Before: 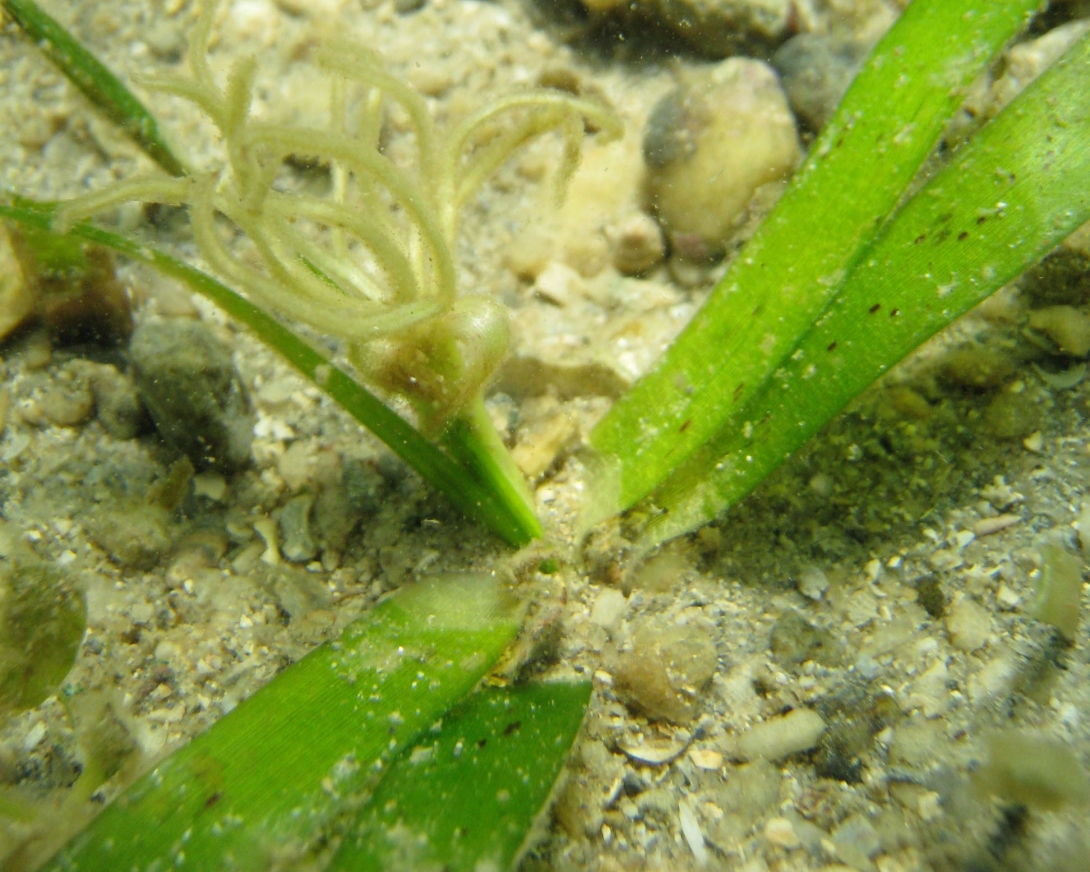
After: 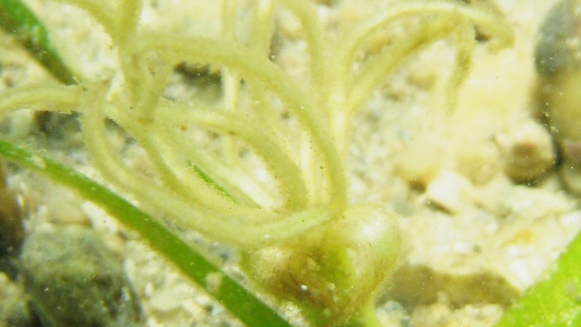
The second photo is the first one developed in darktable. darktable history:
crop: left 10.083%, top 10.594%, right 36.538%, bottom 51.89%
base curve: curves: ch0 [(0, 0) (0.088, 0.125) (0.176, 0.251) (0.354, 0.501) (0.613, 0.749) (1, 0.877)], preserve colors none
